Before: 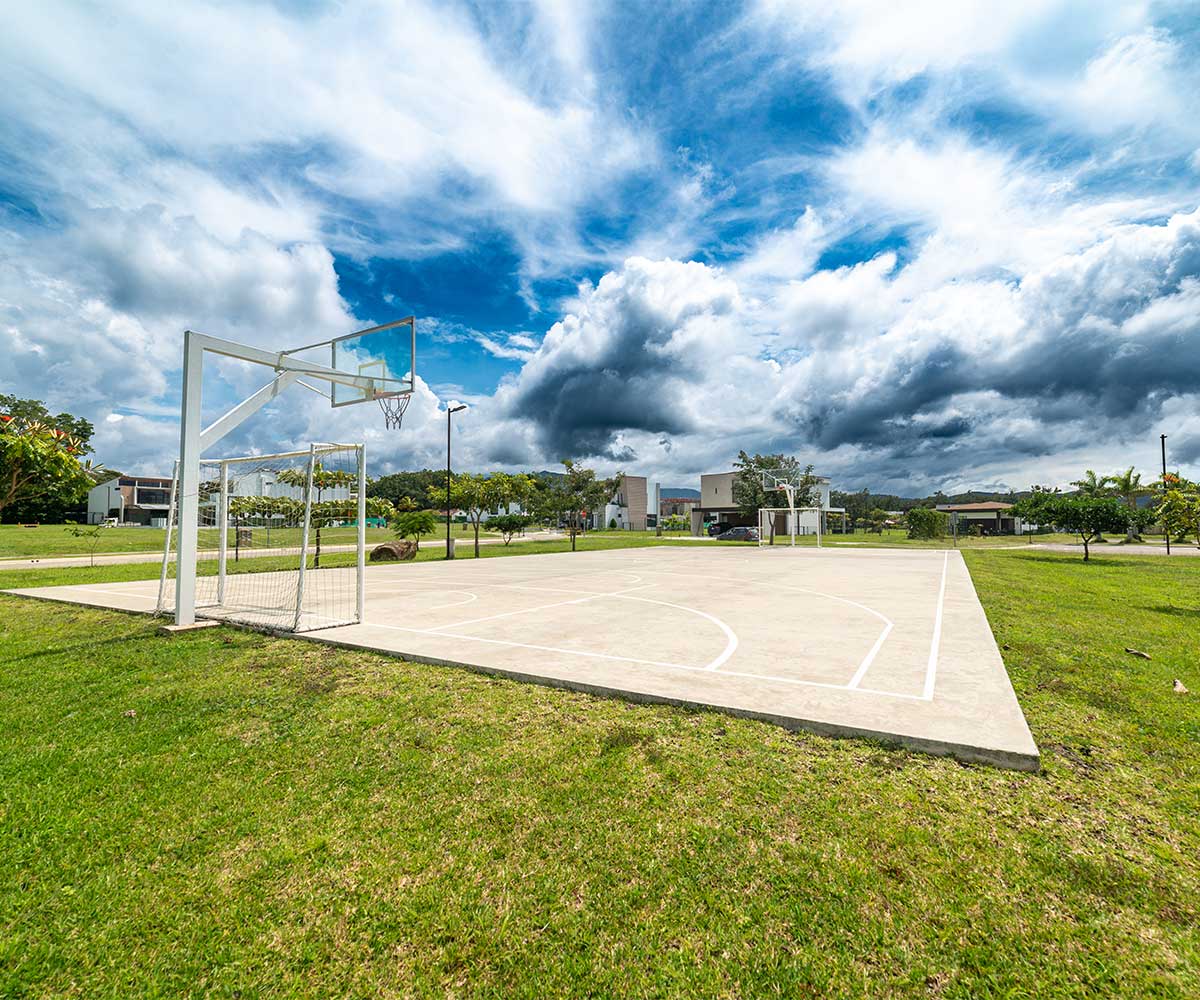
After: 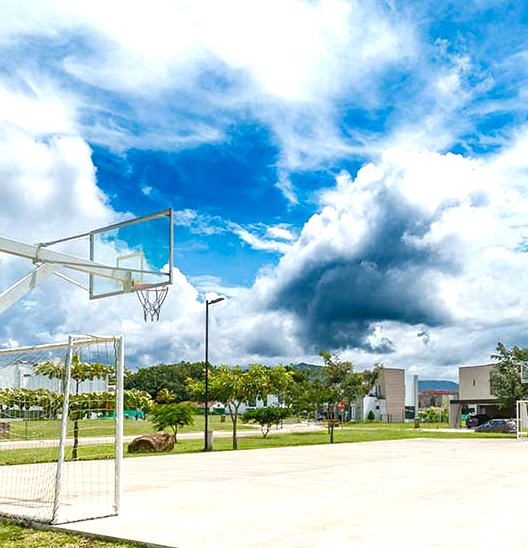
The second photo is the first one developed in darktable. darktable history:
color balance rgb: perceptual saturation grading › global saturation 20%, perceptual saturation grading › highlights -50%, perceptual saturation grading › shadows 30%, perceptual brilliance grading › global brilliance 10%, perceptual brilliance grading › shadows 15%
crop: left 20.248%, top 10.86%, right 35.675%, bottom 34.321%
